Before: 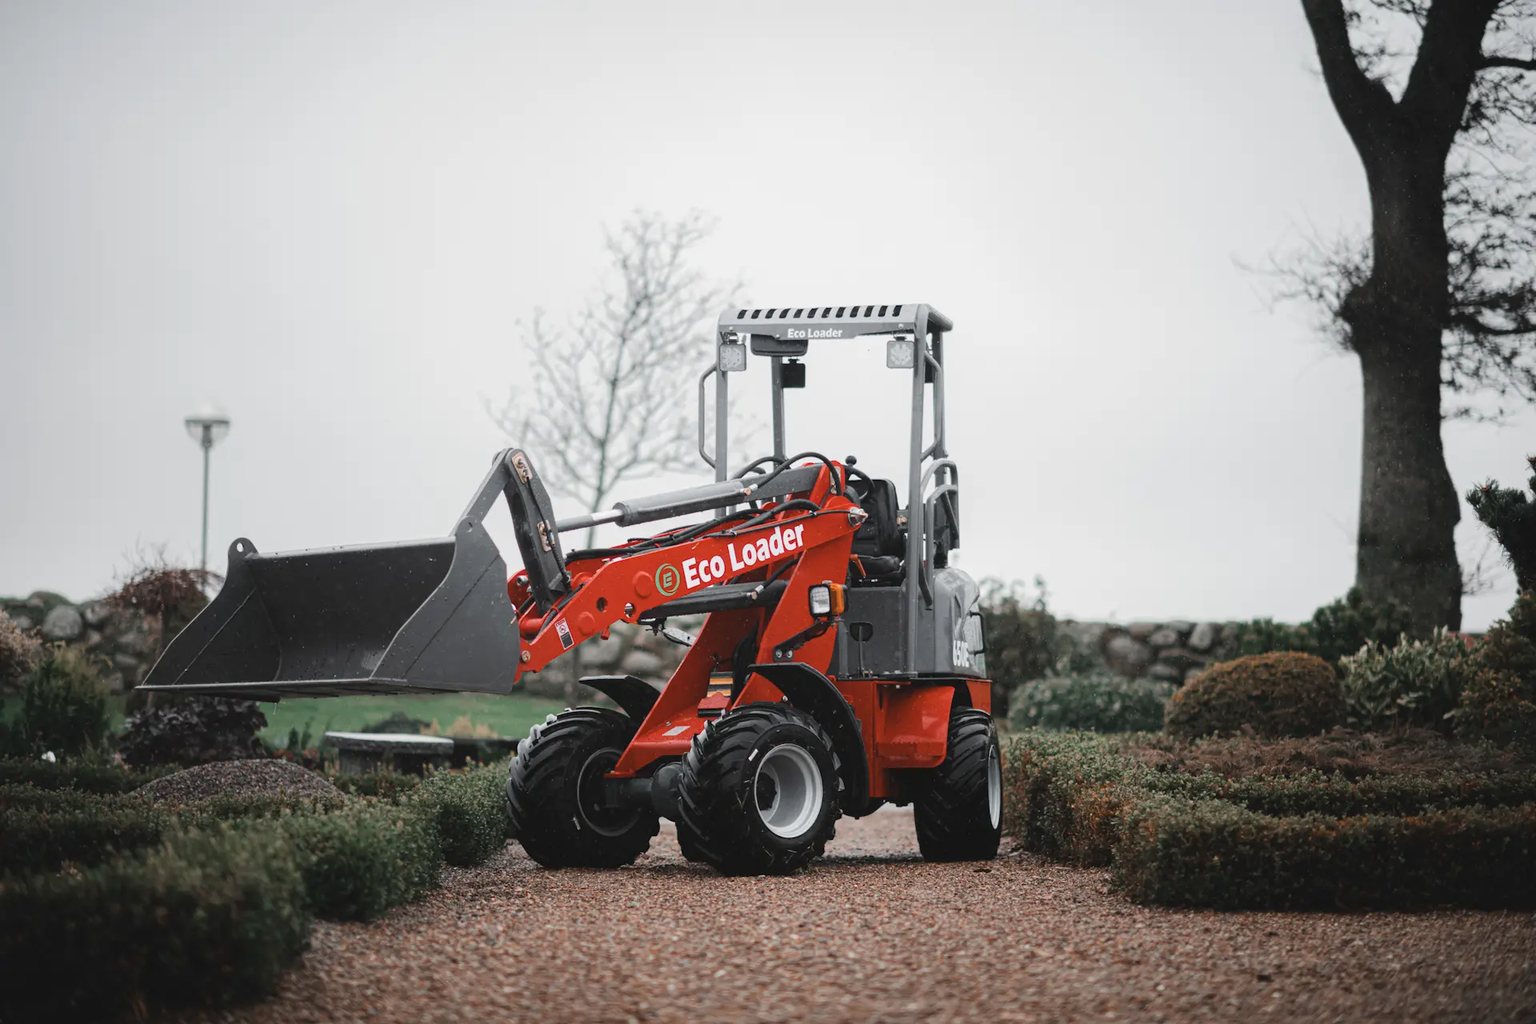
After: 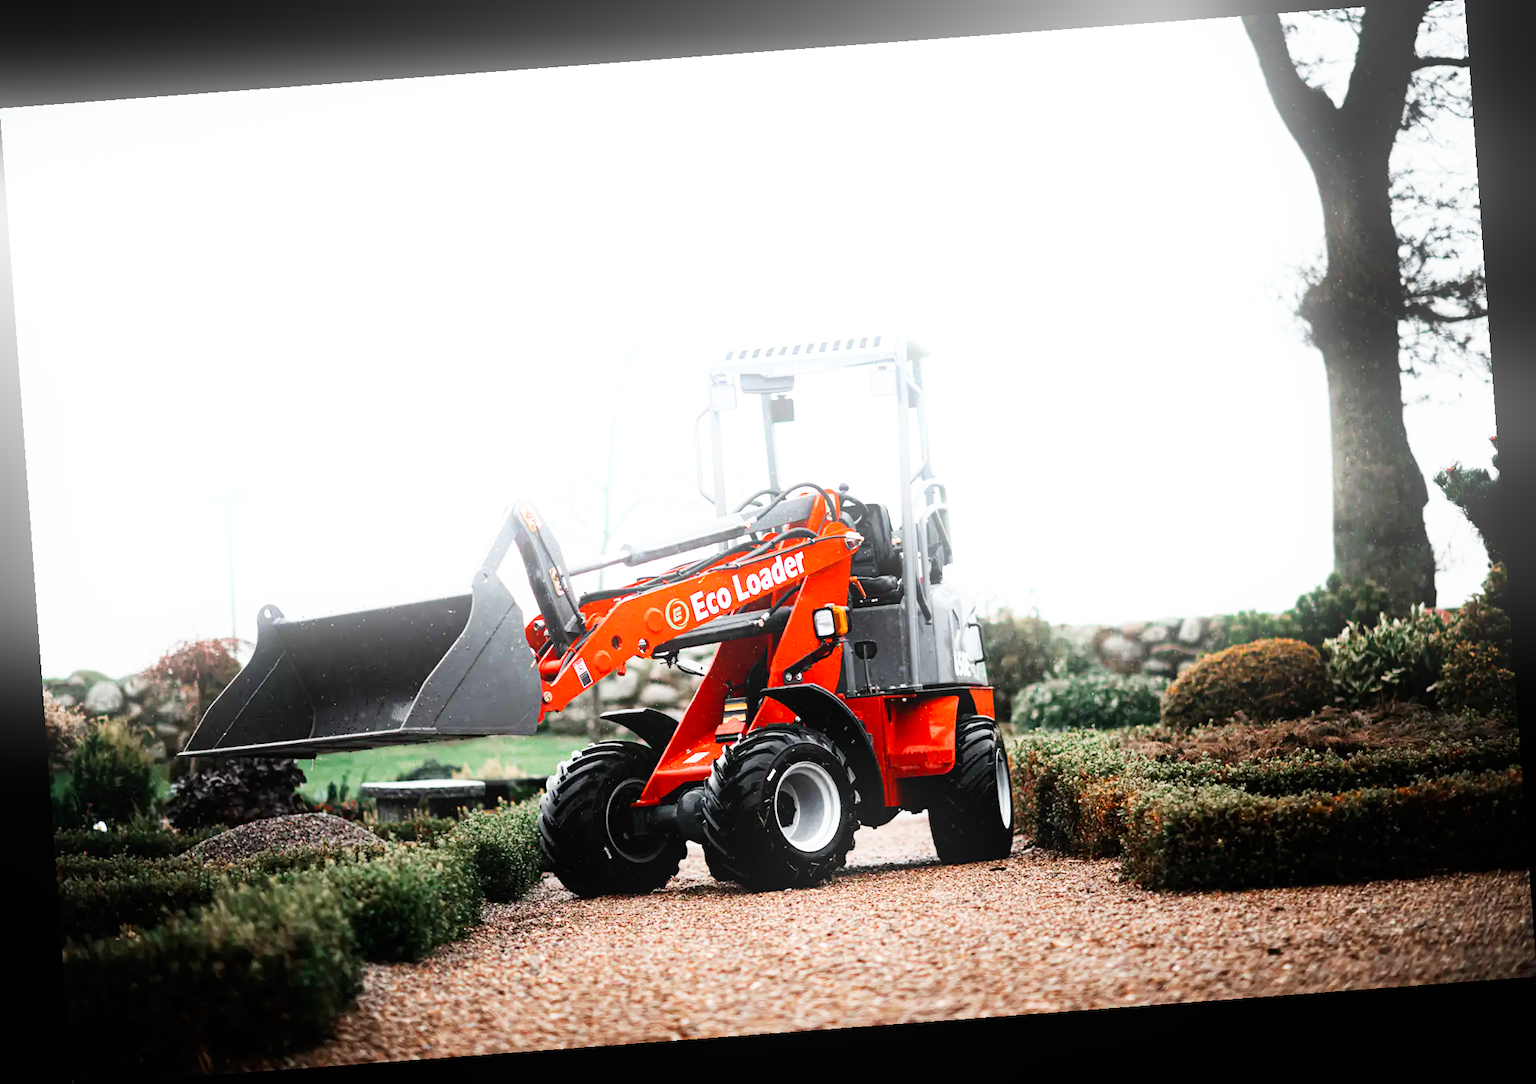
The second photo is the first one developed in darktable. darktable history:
base curve: curves: ch0 [(0, 0) (0.007, 0.004) (0.027, 0.03) (0.046, 0.07) (0.207, 0.54) (0.442, 0.872) (0.673, 0.972) (1, 1)], preserve colors none
rotate and perspective: rotation -4.25°, automatic cropping off
exposure: black level correction 0.007, exposure 0.093 EV, compensate highlight preservation false
bloom: size 15%, threshold 97%, strength 7%
